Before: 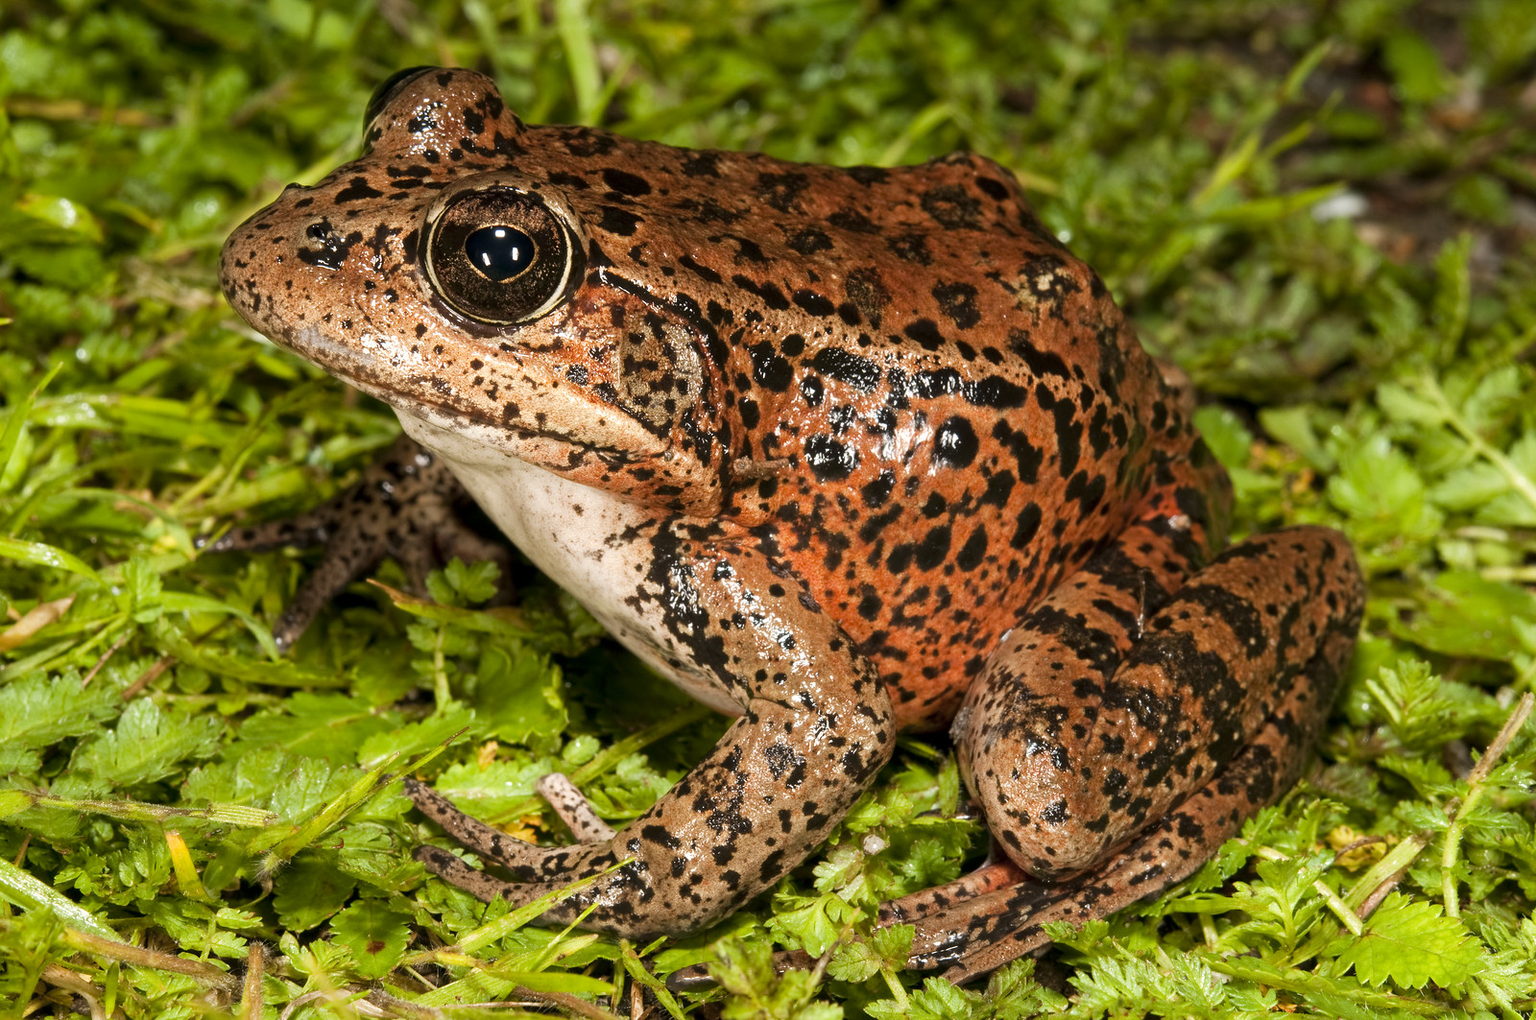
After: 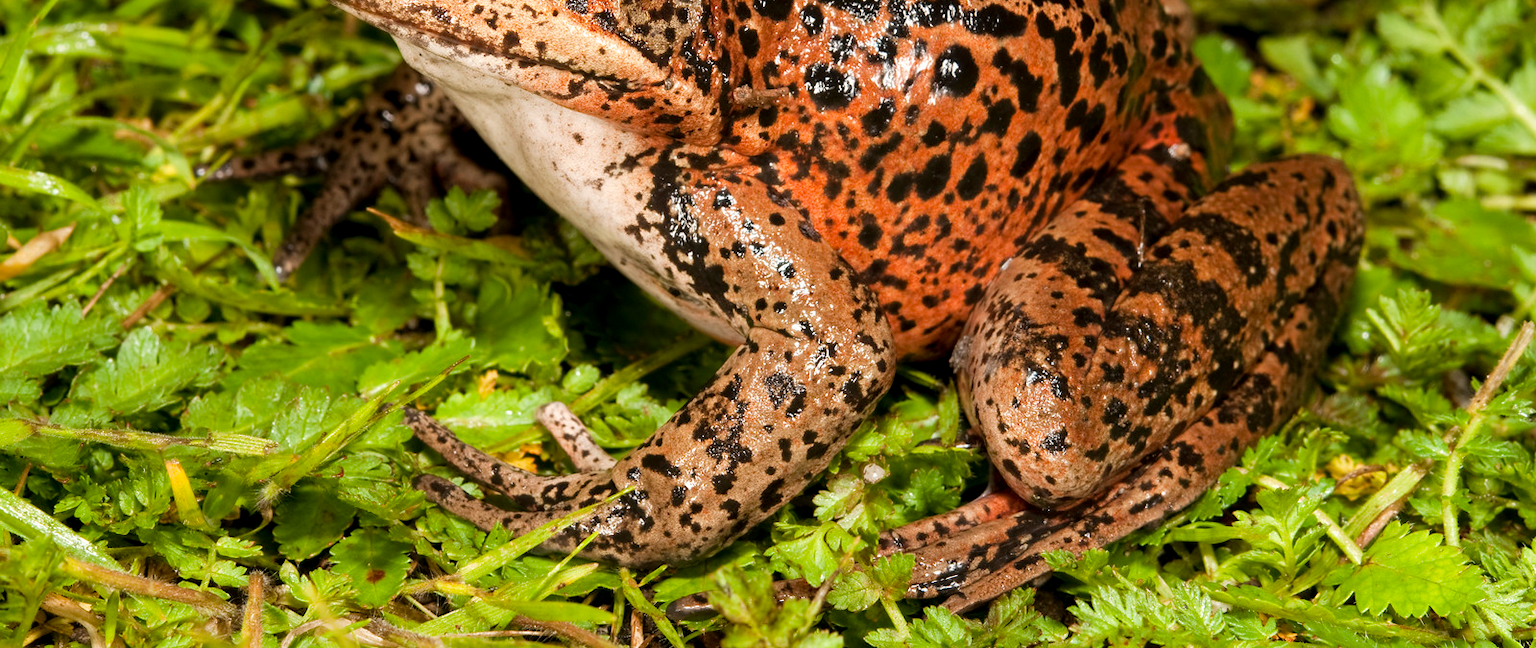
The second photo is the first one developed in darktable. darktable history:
crop and rotate: top 36.435%
exposure: black level correction 0.001, compensate highlight preservation false
